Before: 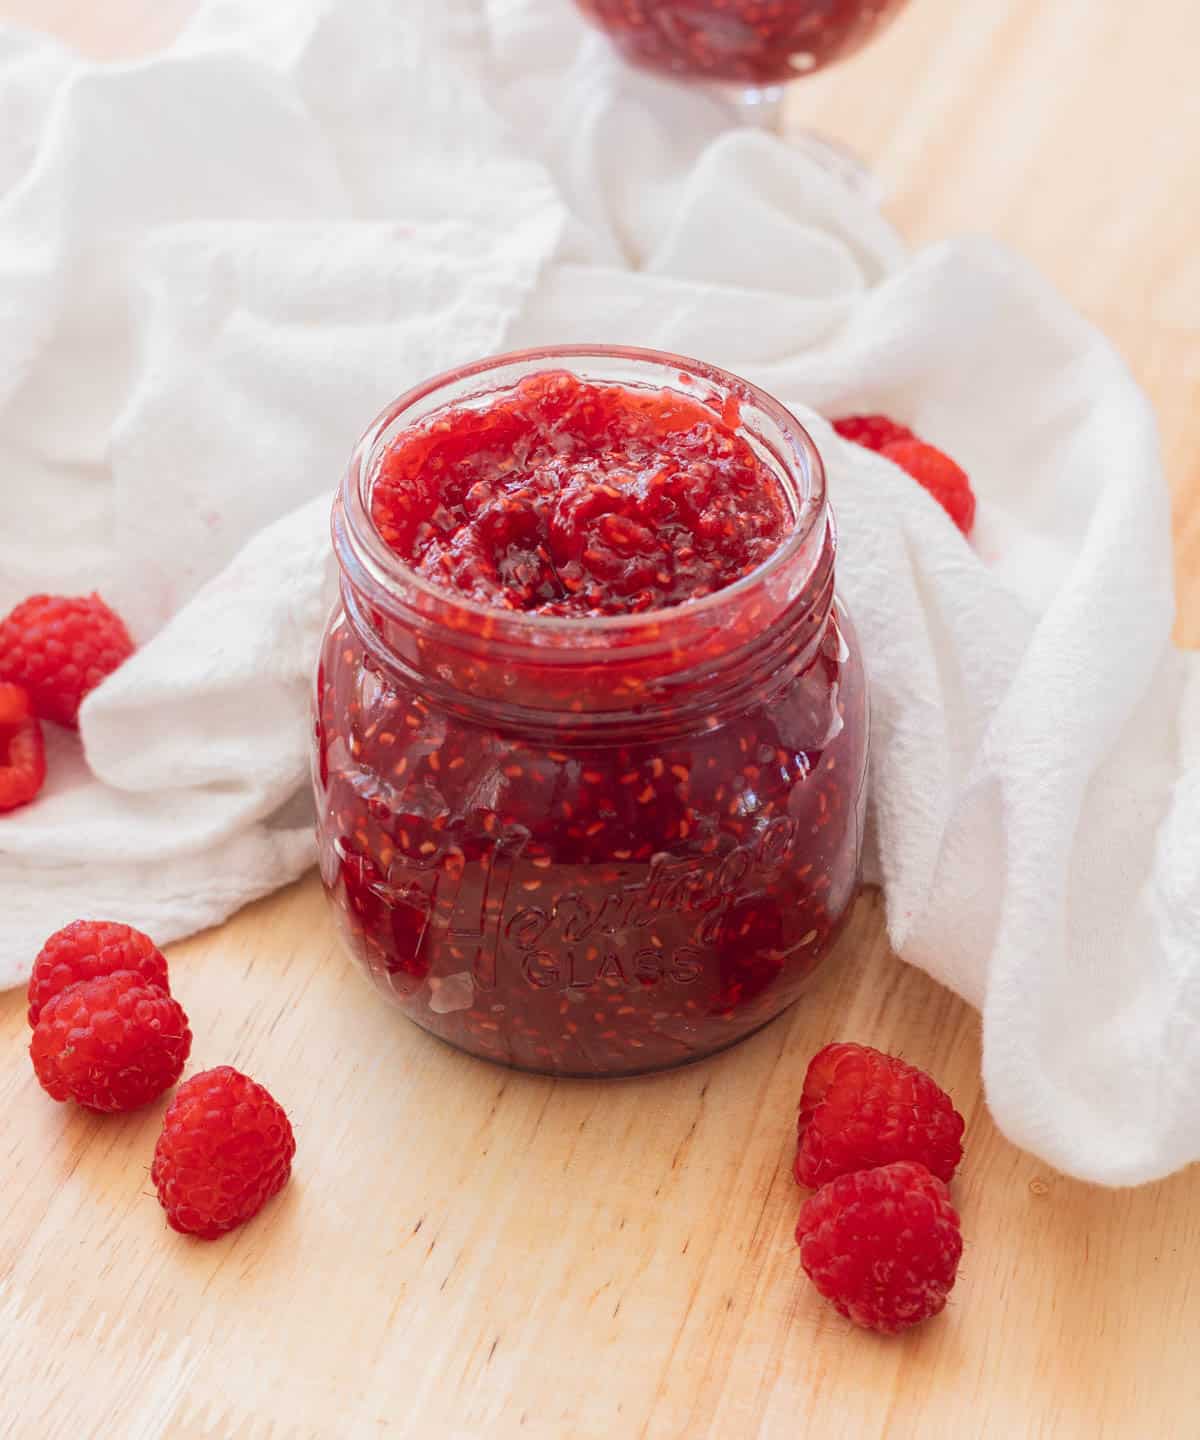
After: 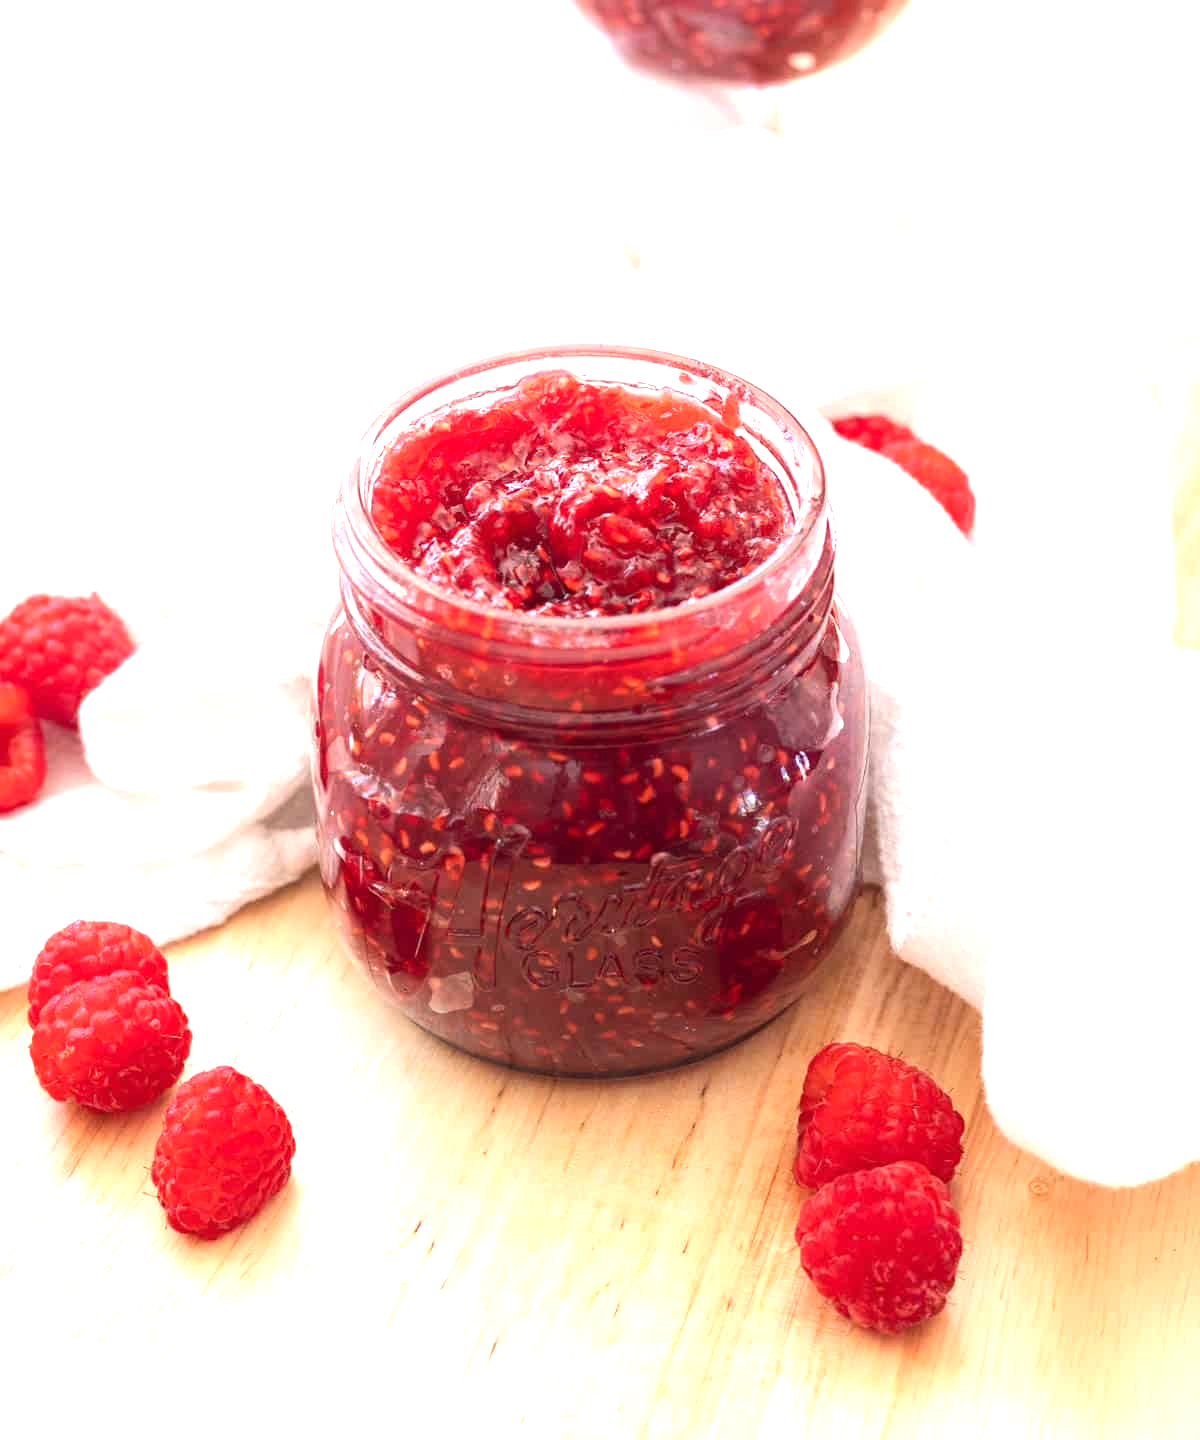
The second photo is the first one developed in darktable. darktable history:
tone equalizer: -8 EV -0.417 EV, -7 EV -0.389 EV, -6 EV -0.333 EV, -5 EV -0.222 EV, -3 EV 0.222 EV, -2 EV 0.333 EV, -1 EV 0.389 EV, +0 EV 0.417 EV, edges refinement/feathering 500, mask exposure compensation -1.57 EV, preserve details no
exposure: exposure 0.6 EV, compensate highlight preservation false
